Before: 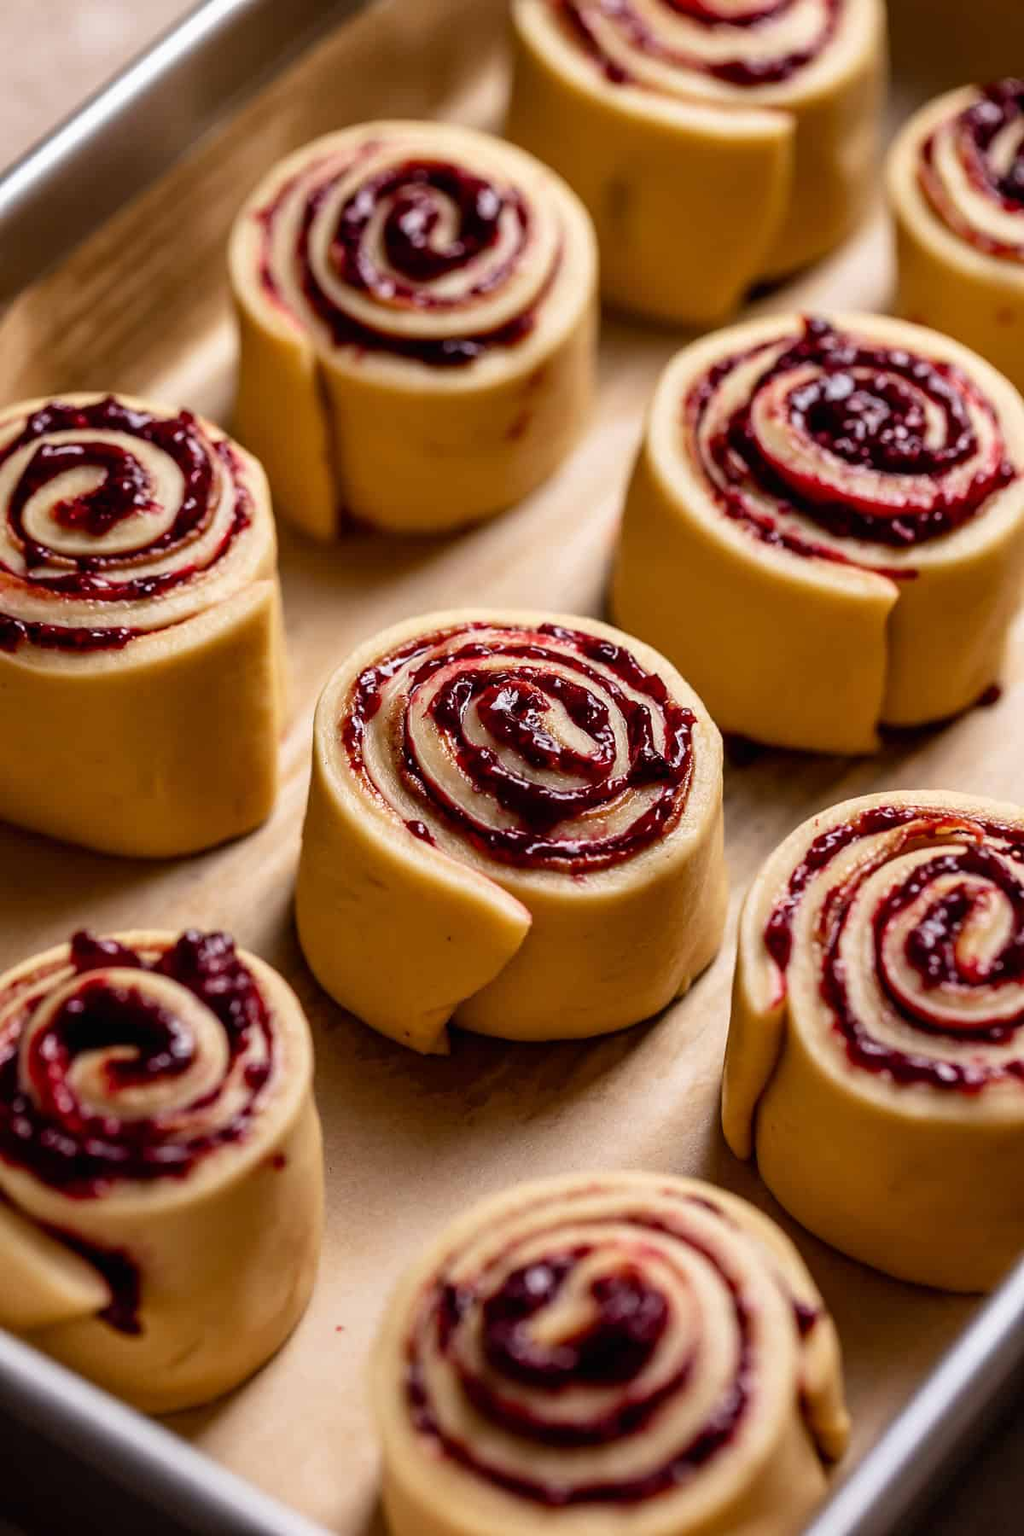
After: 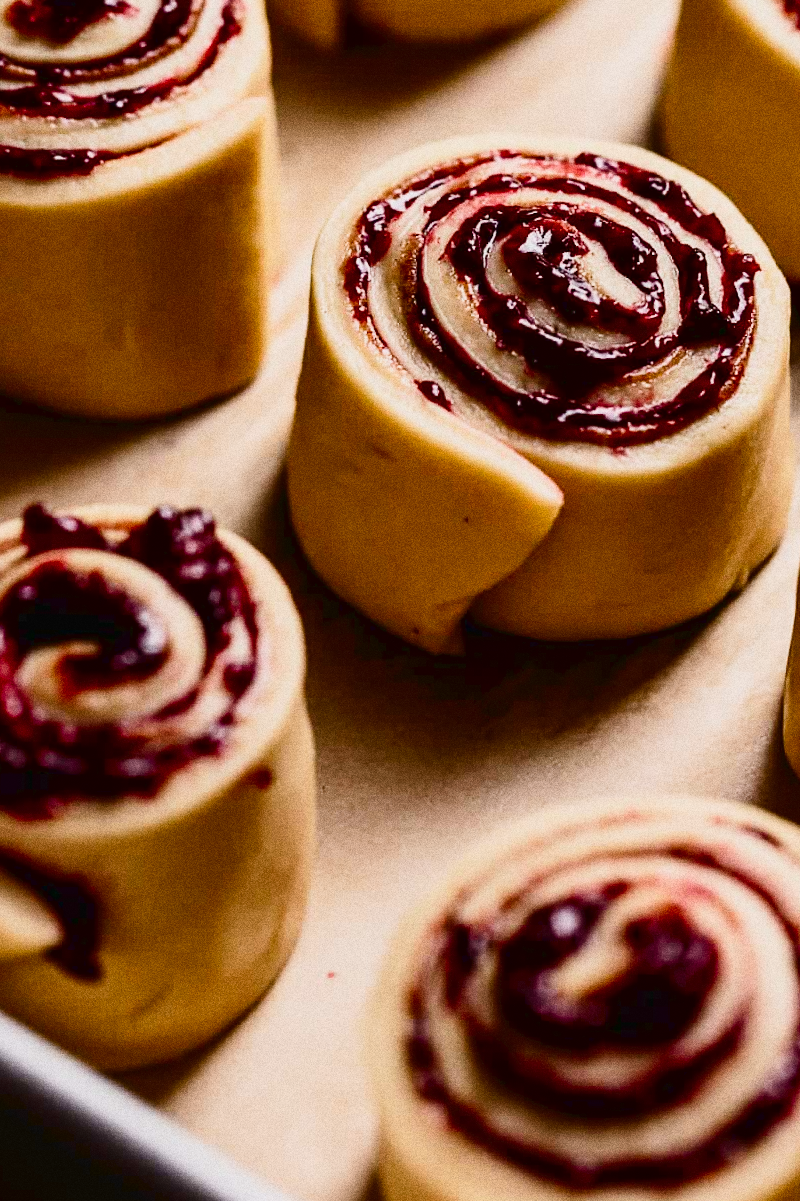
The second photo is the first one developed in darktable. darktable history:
sigmoid: on, module defaults
tone equalizer: on, module defaults
tone curve: curves: ch0 [(0, 0) (0.003, 0.032) (0.011, 0.034) (0.025, 0.039) (0.044, 0.055) (0.069, 0.078) (0.1, 0.111) (0.136, 0.147) (0.177, 0.191) (0.224, 0.238) (0.277, 0.291) (0.335, 0.35) (0.399, 0.41) (0.468, 0.48) (0.543, 0.547) (0.623, 0.621) (0.709, 0.699) (0.801, 0.789) (0.898, 0.884) (1, 1)], preserve colors none
grain: coarseness 0.09 ISO, strength 40%
crop and rotate: angle -0.82°, left 3.85%, top 31.828%, right 27.992%
contrast brightness saturation: contrast 0.28
